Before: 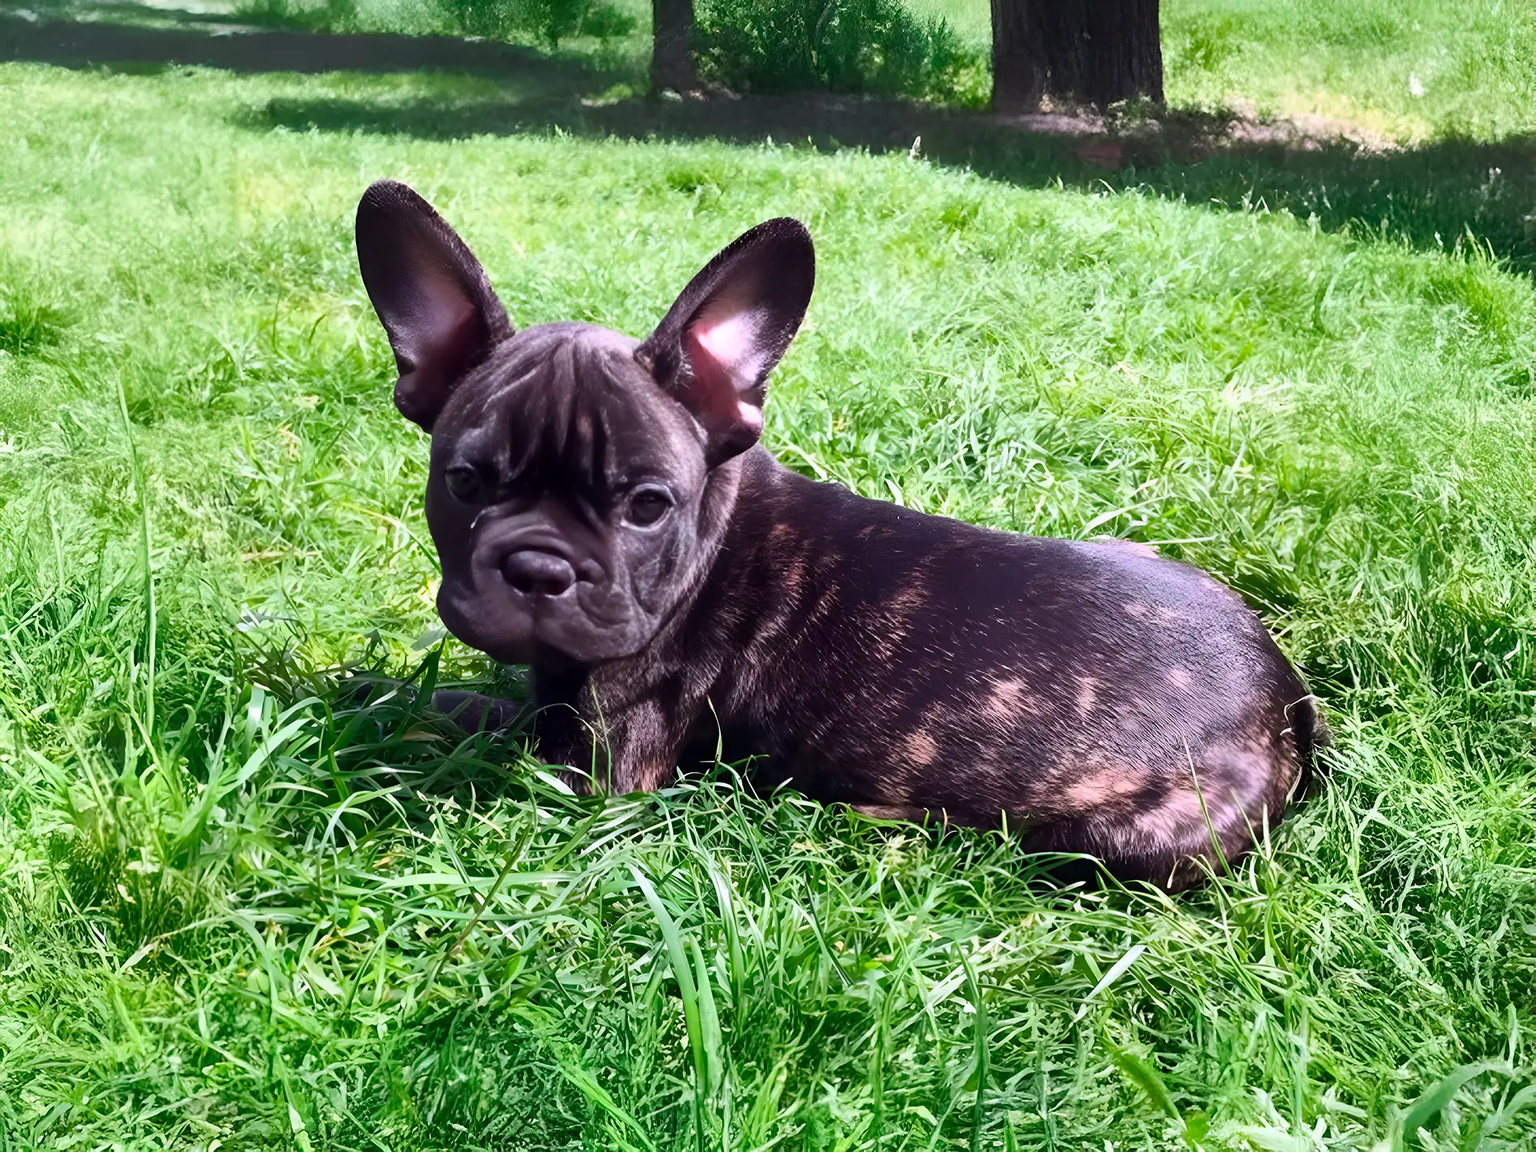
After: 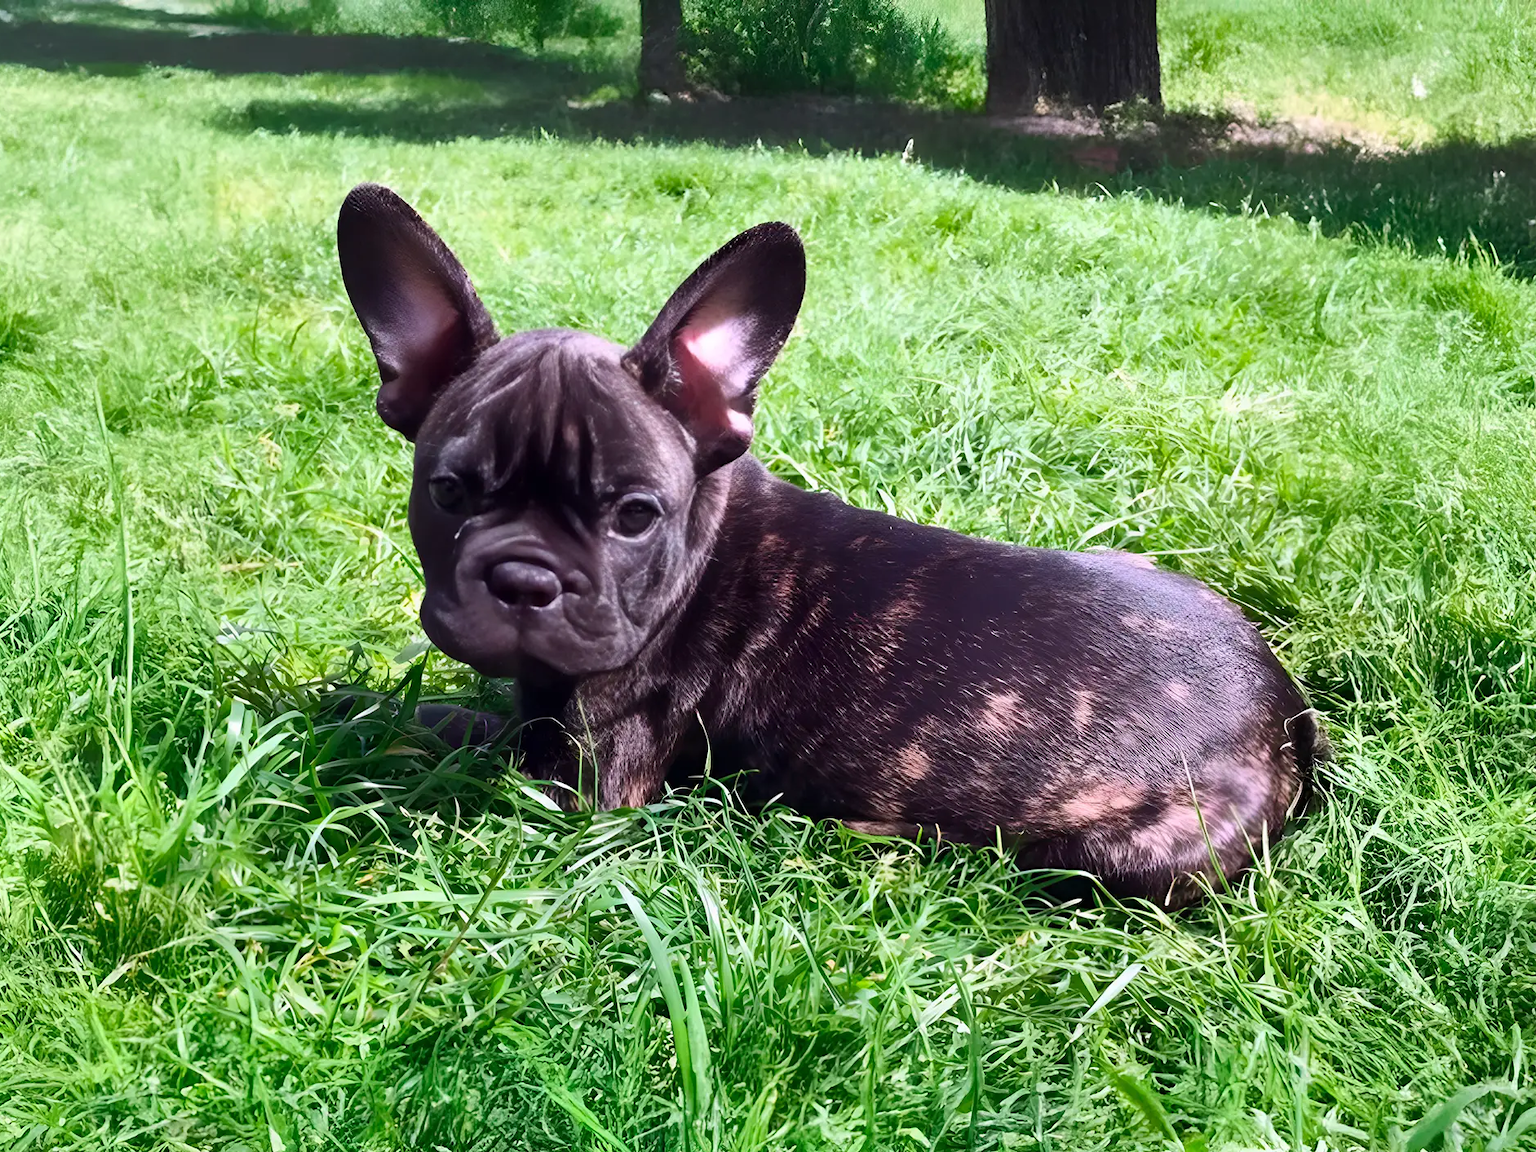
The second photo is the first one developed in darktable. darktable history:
crop: left 1.642%, right 0.267%, bottom 1.843%
